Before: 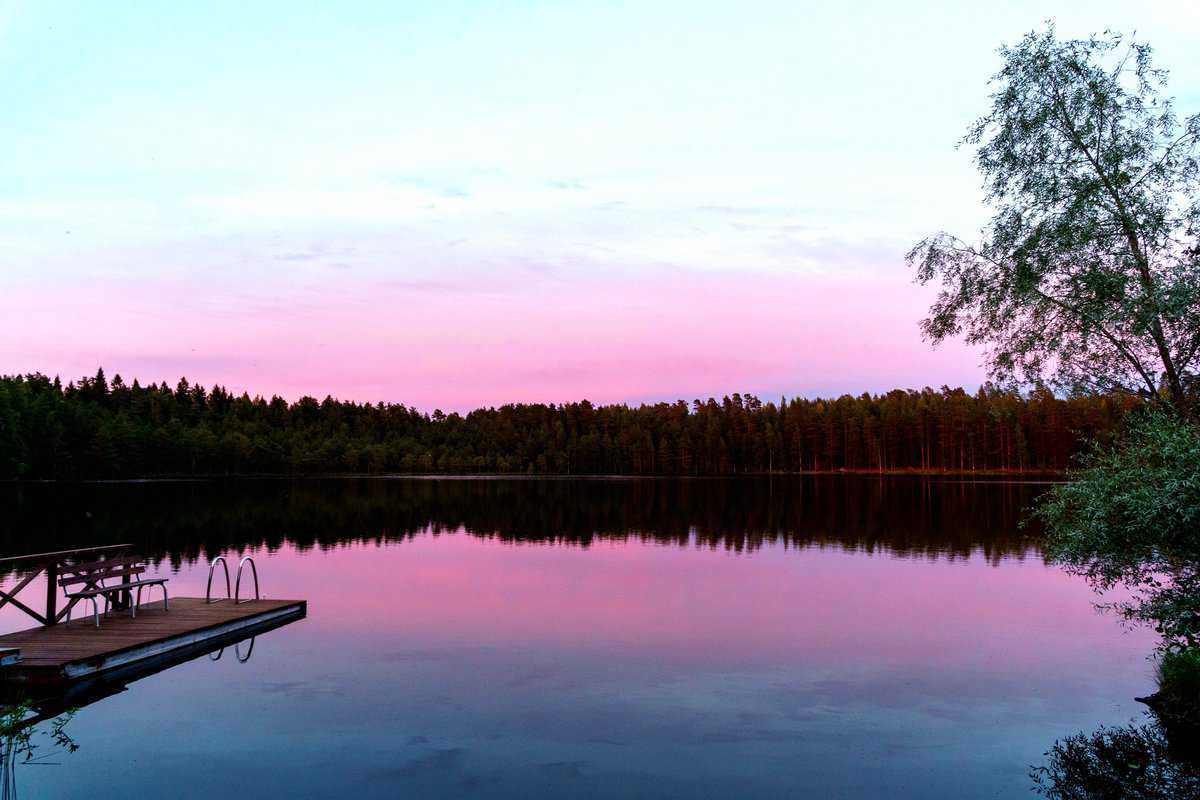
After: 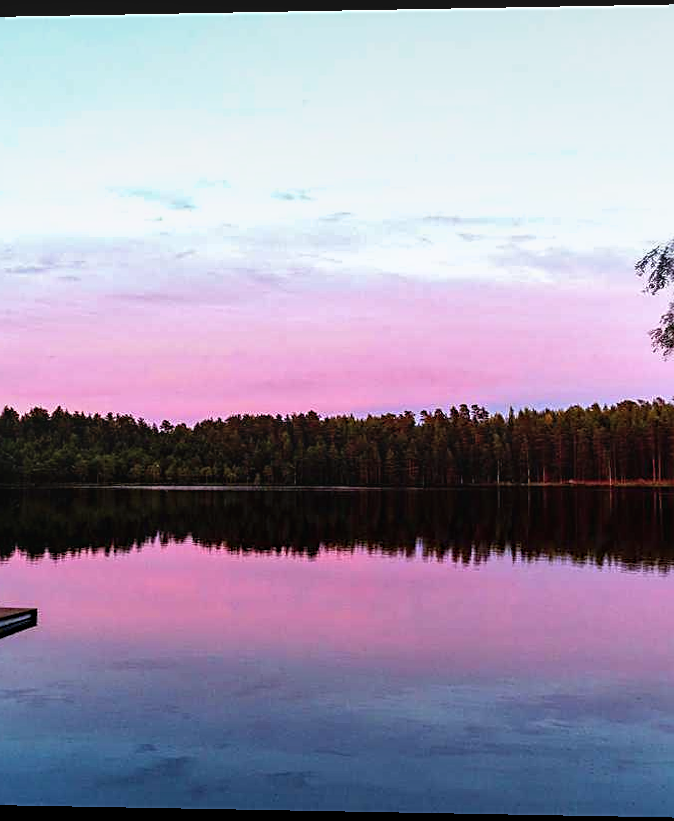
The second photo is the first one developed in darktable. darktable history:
local contrast: detail 130%
levels: levels [0, 0.492, 0.984]
crop: left 21.496%, right 22.254%
sharpen: on, module defaults
shadows and highlights: shadows 22.7, highlights -48.71, soften with gaussian
white balance: red 0.988, blue 1.017
rotate and perspective: lens shift (horizontal) -0.055, automatic cropping off
